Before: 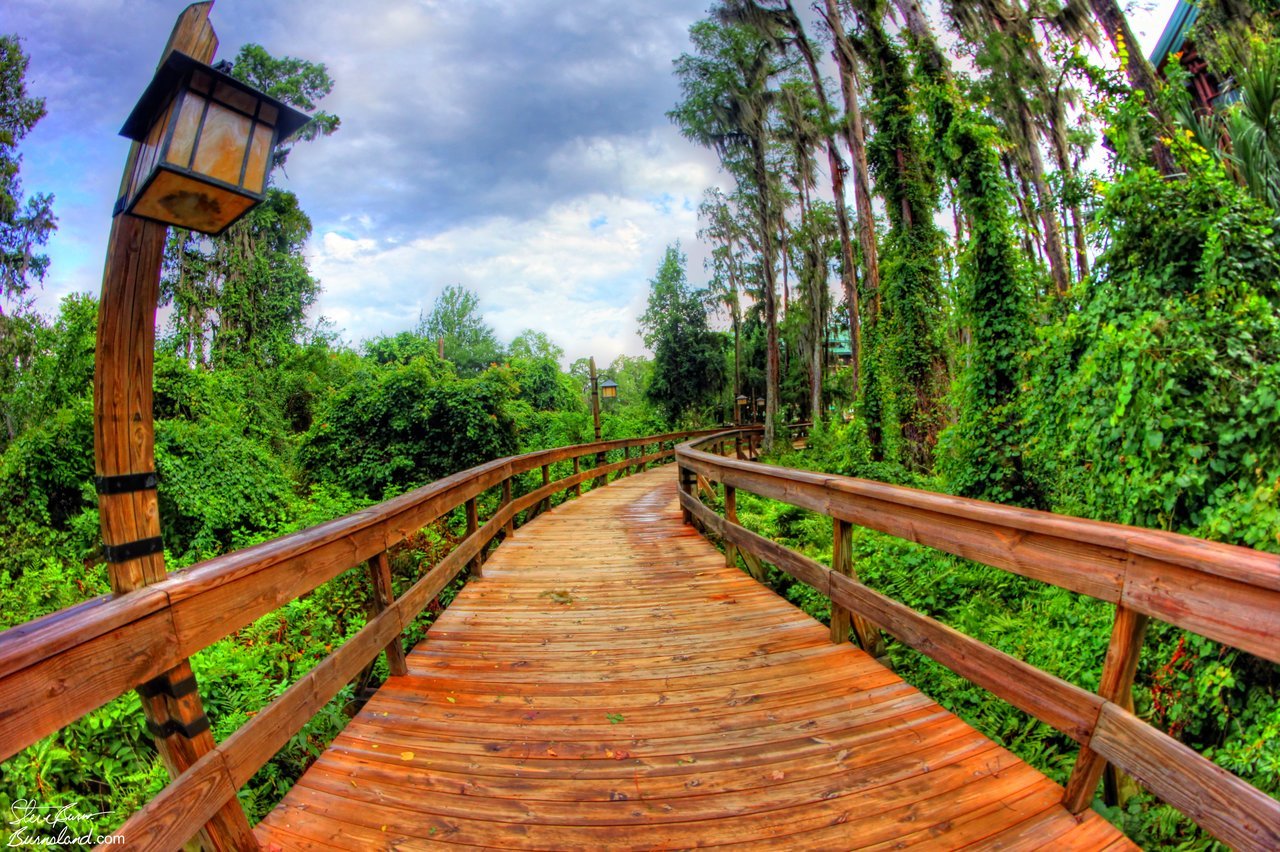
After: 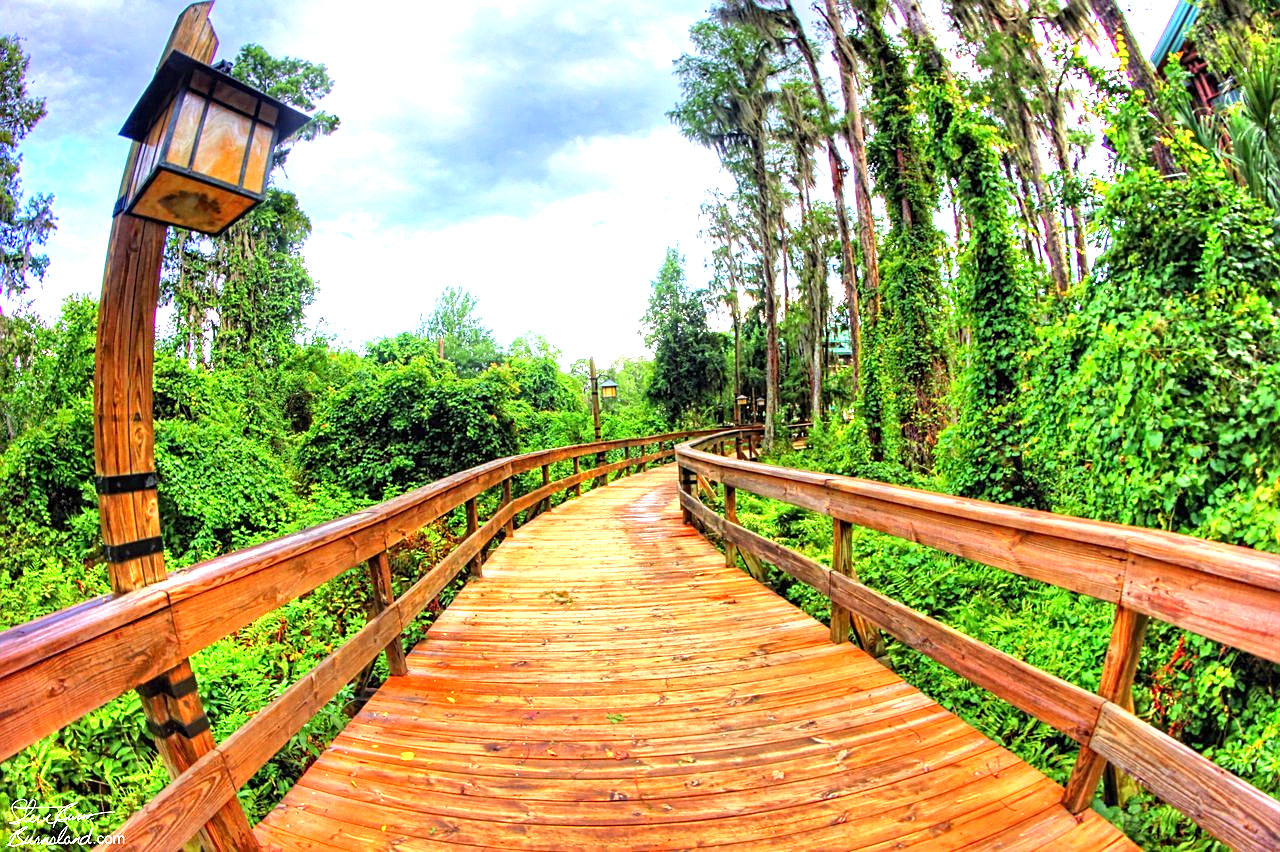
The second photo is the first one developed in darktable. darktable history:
sharpen: on, module defaults
exposure: black level correction 0, exposure 1.2 EV, compensate exposure bias true, compensate highlight preservation false
